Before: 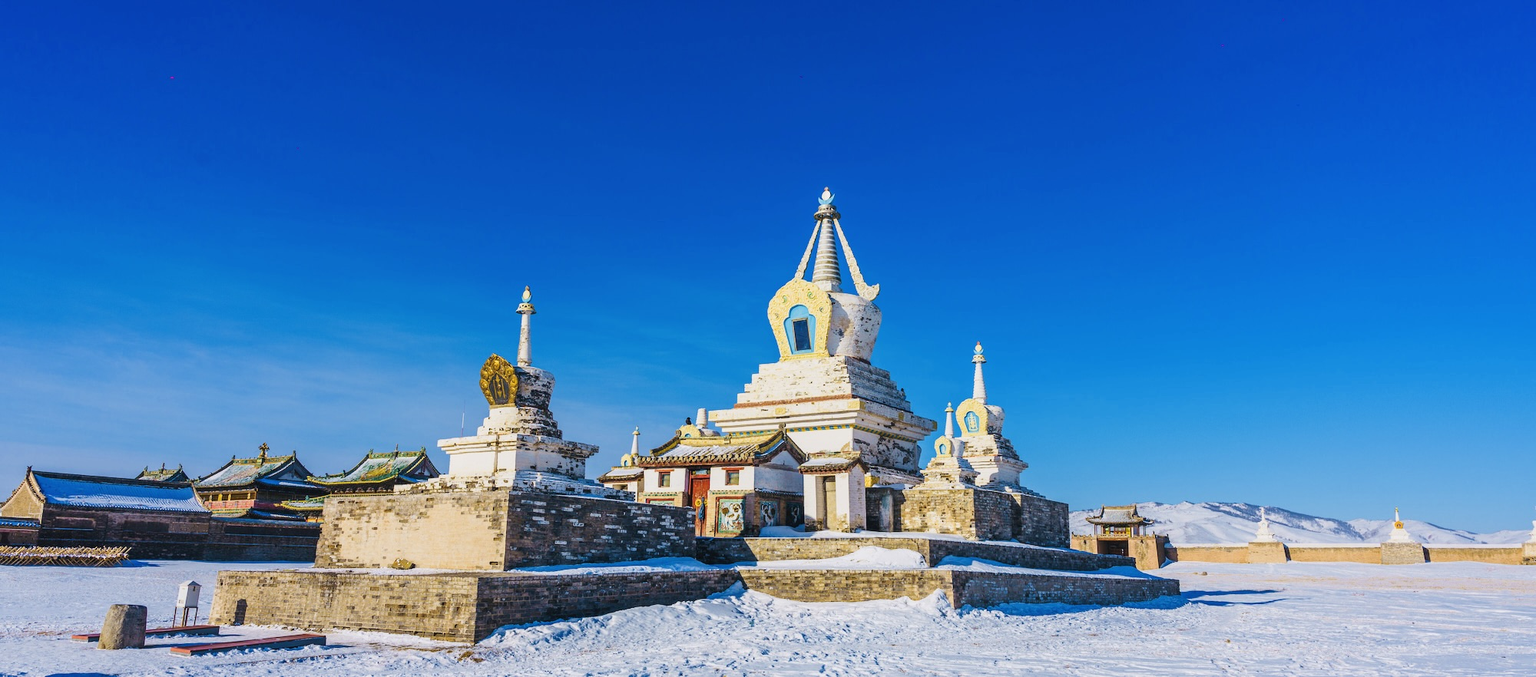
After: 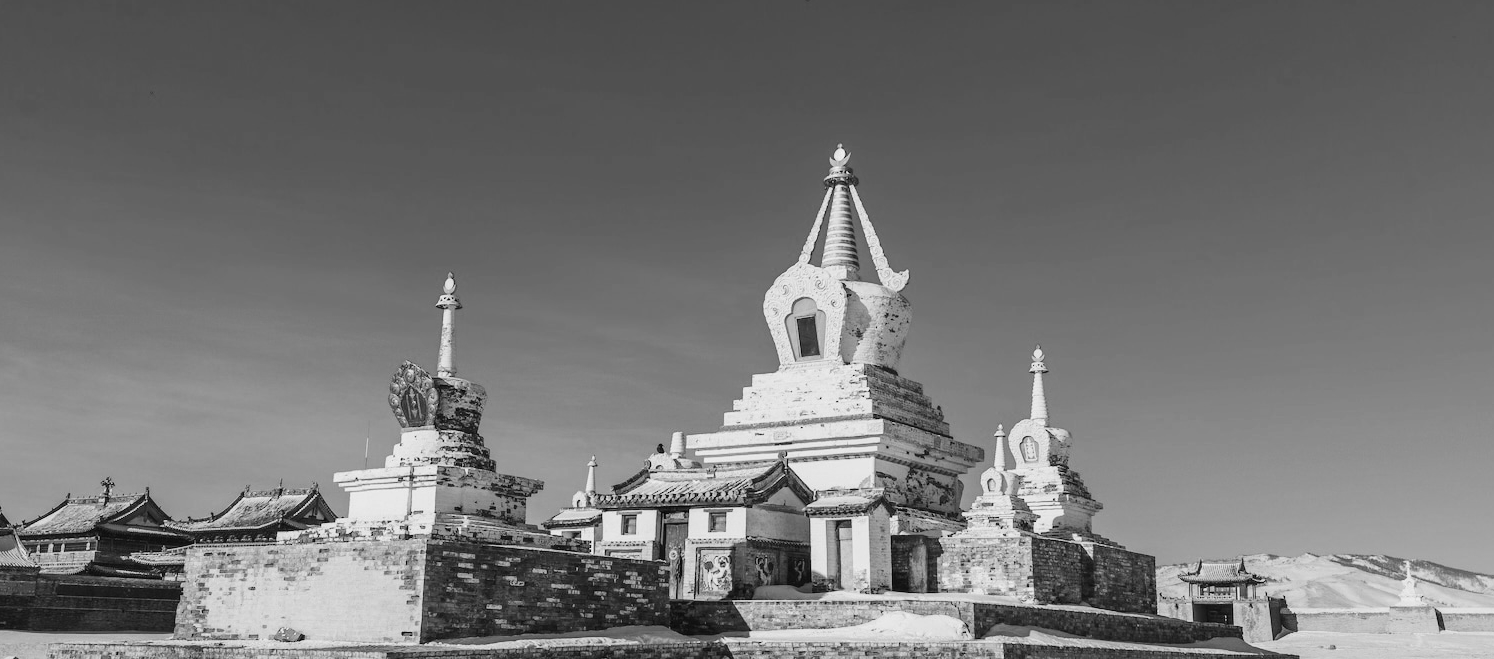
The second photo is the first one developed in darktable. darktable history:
monochrome: on, module defaults
crop and rotate: left 11.831%, top 11.346%, right 13.429%, bottom 13.899%
